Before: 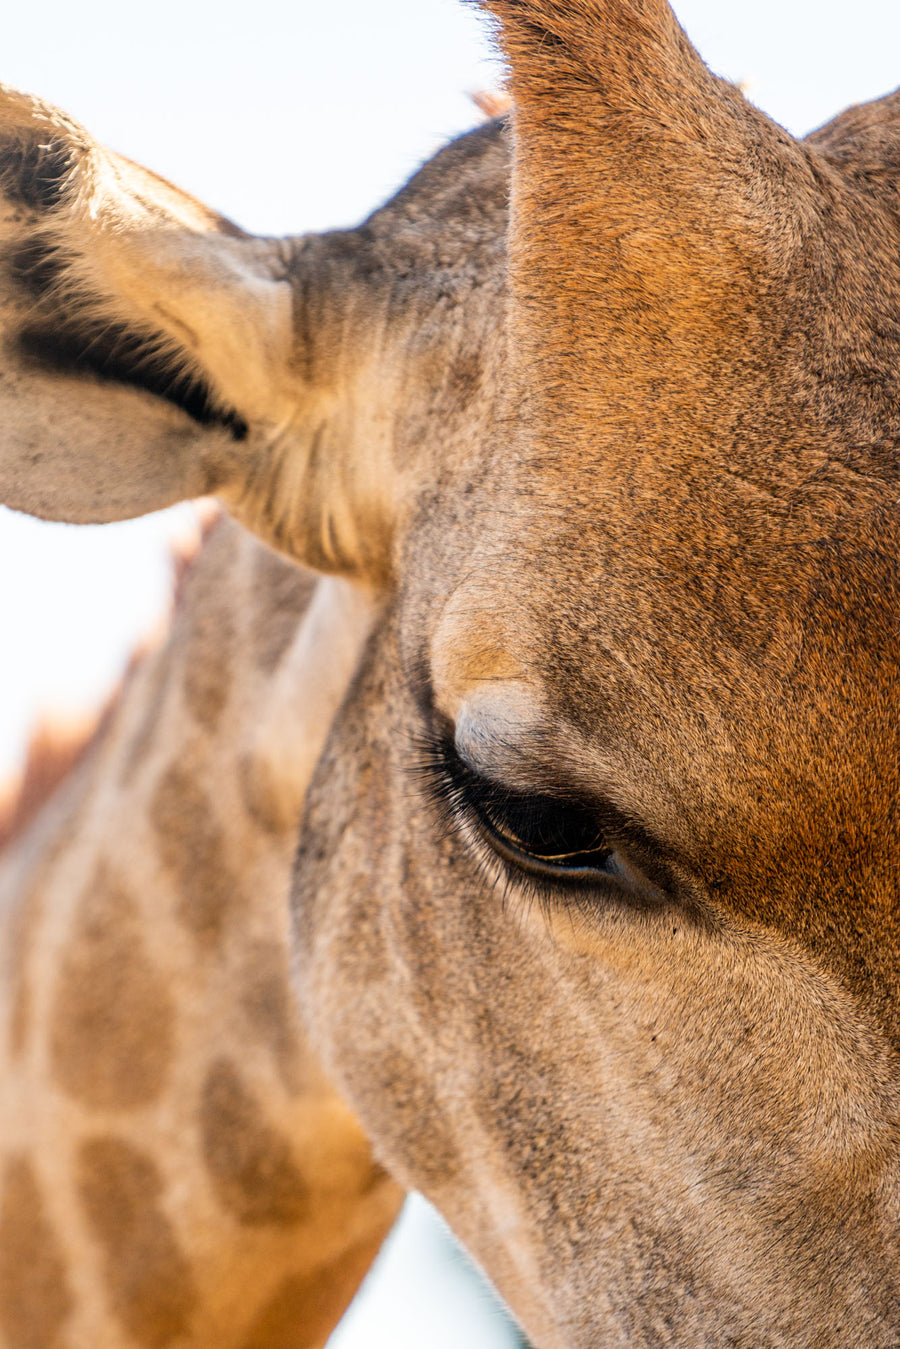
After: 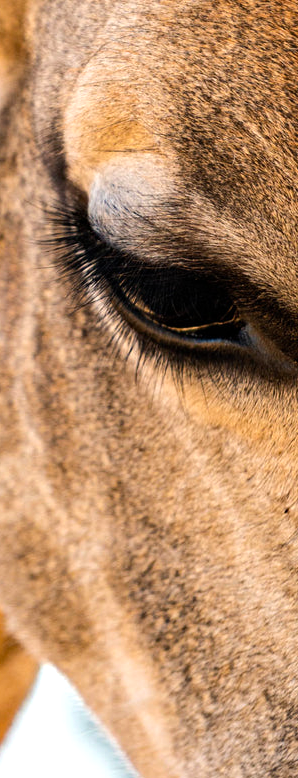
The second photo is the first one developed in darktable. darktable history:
crop: left 40.878%, top 39.176%, right 25.993%, bottom 3.081%
exposure: compensate highlight preservation false
tone equalizer: -8 EV -0.417 EV, -7 EV -0.389 EV, -6 EV -0.333 EV, -5 EV -0.222 EV, -3 EV 0.222 EV, -2 EV 0.333 EV, -1 EV 0.389 EV, +0 EV 0.417 EV, edges refinement/feathering 500, mask exposure compensation -1.25 EV, preserve details no
haze removal: compatibility mode true, adaptive false
